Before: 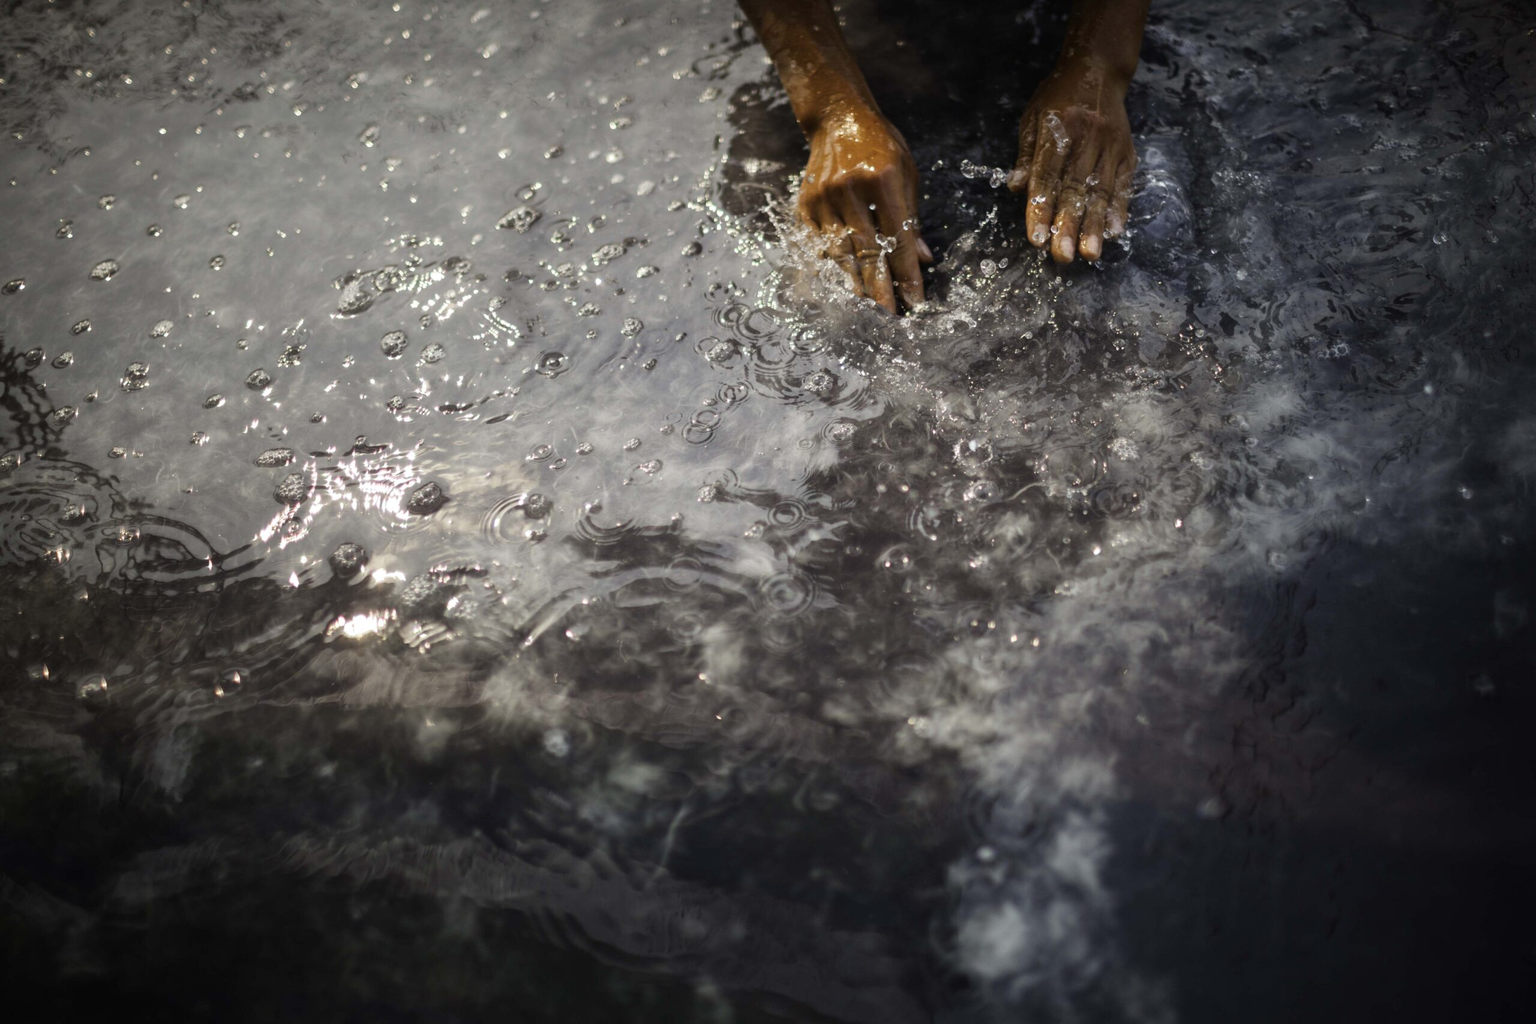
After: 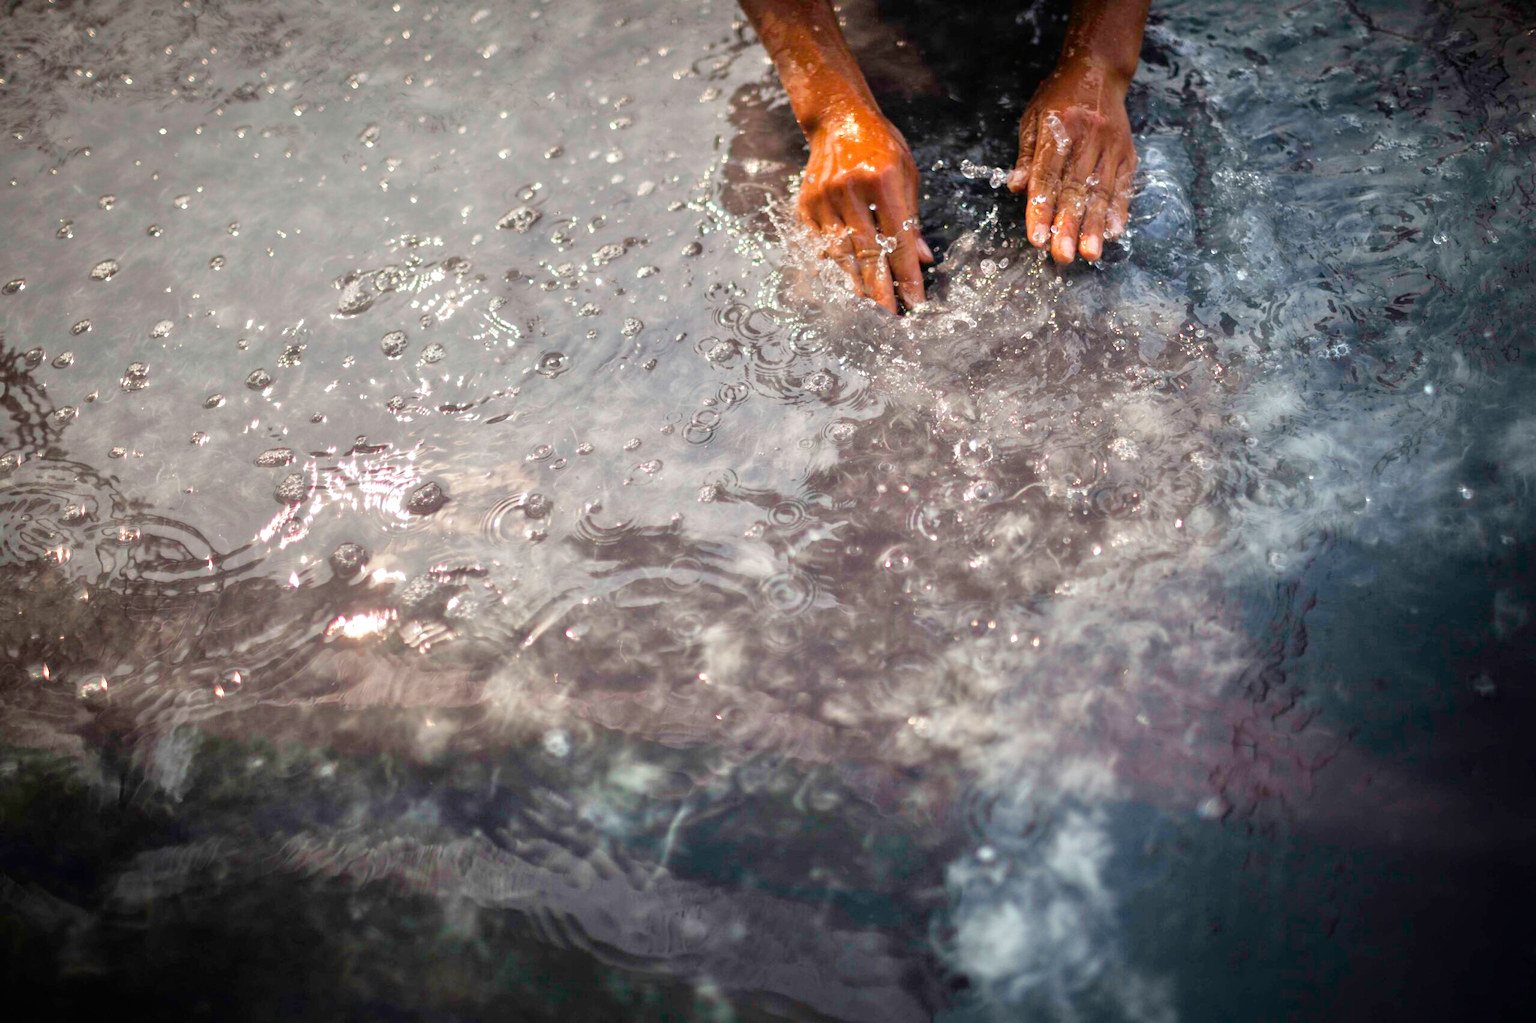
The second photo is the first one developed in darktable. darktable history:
vignetting: fall-off start 80.87%, fall-off radius 61.59%, brightness -0.384, saturation 0.007, center (0, 0.007), automatic ratio true, width/height ratio 1.418
tone equalizer: -7 EV 0.15 EV, -6 EV 0.6 EV, -5 EV 1.15 EV, -4 EV 1.33 EV, -3 EV 1.15 EV, -2 EV 0.6 EV, -1 EV 0.15 EV, mask exposure compensation -0.5 EV
